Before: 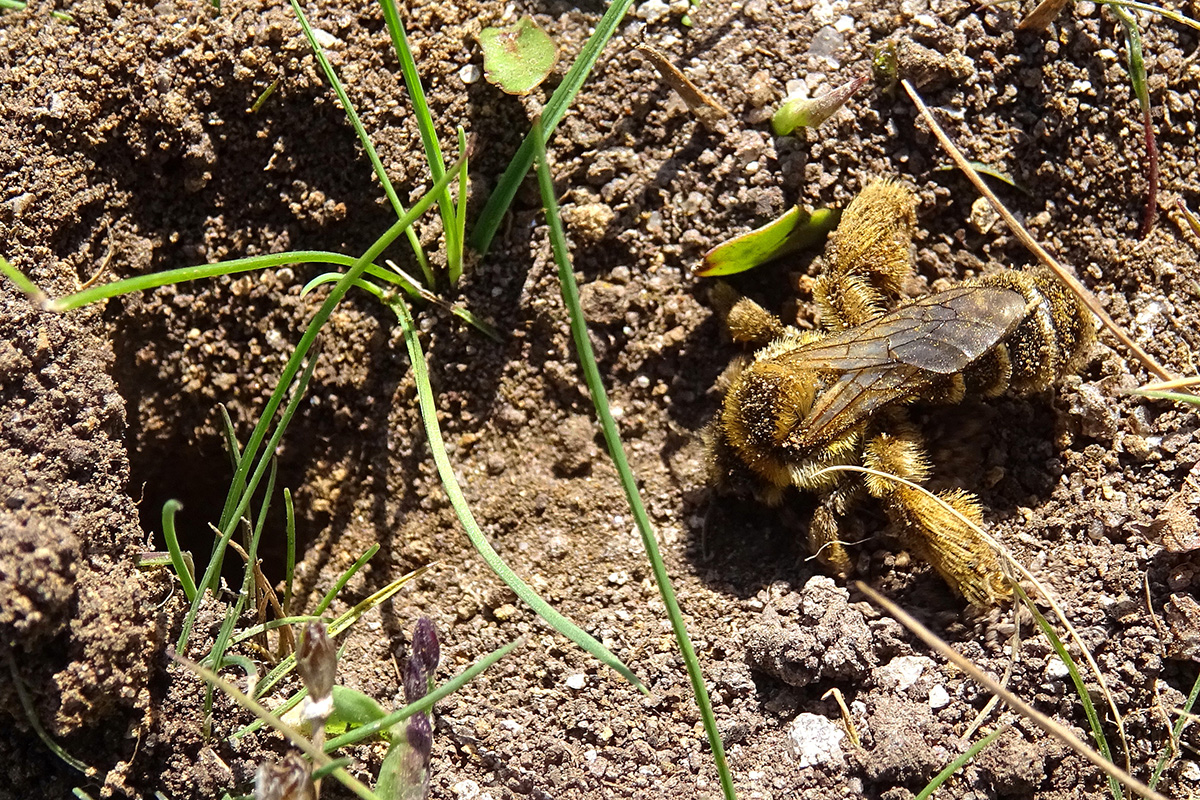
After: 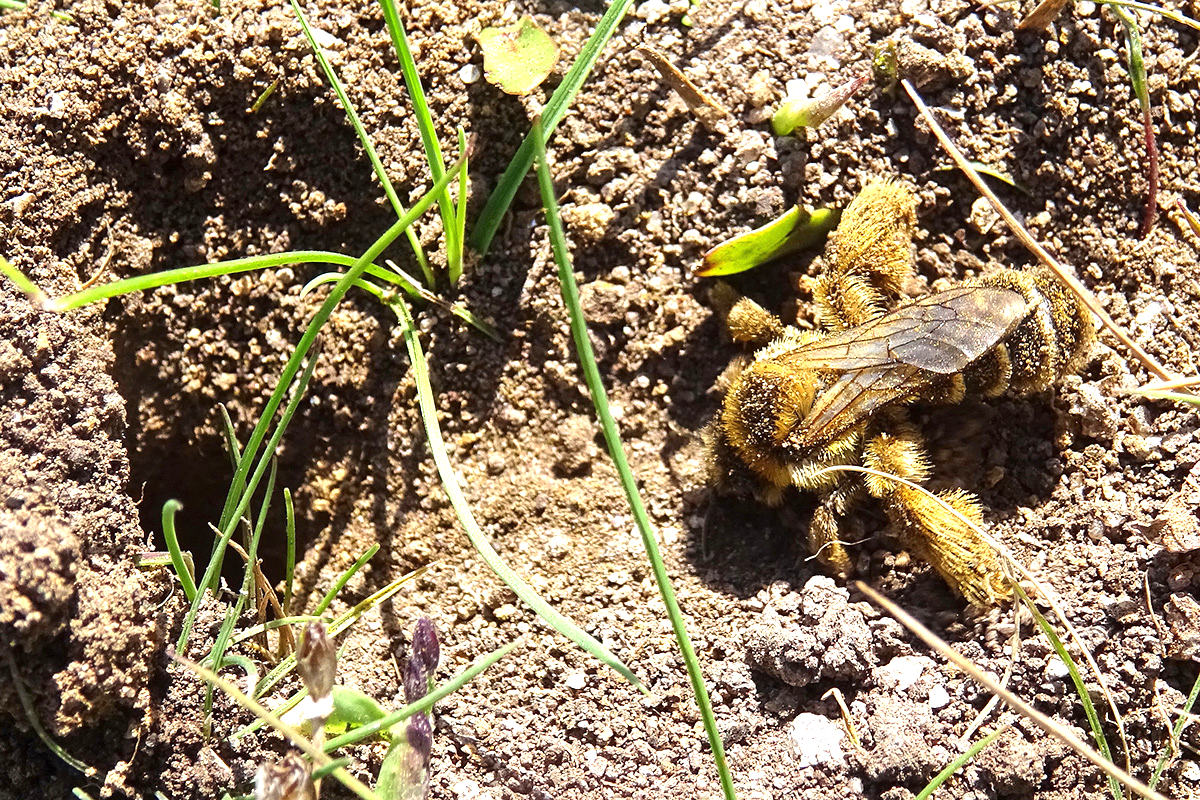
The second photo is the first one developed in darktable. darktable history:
exposure: black level correction 0, exposure 0.853 EV, compensate exposure bias true, compensate highlight preservation false
